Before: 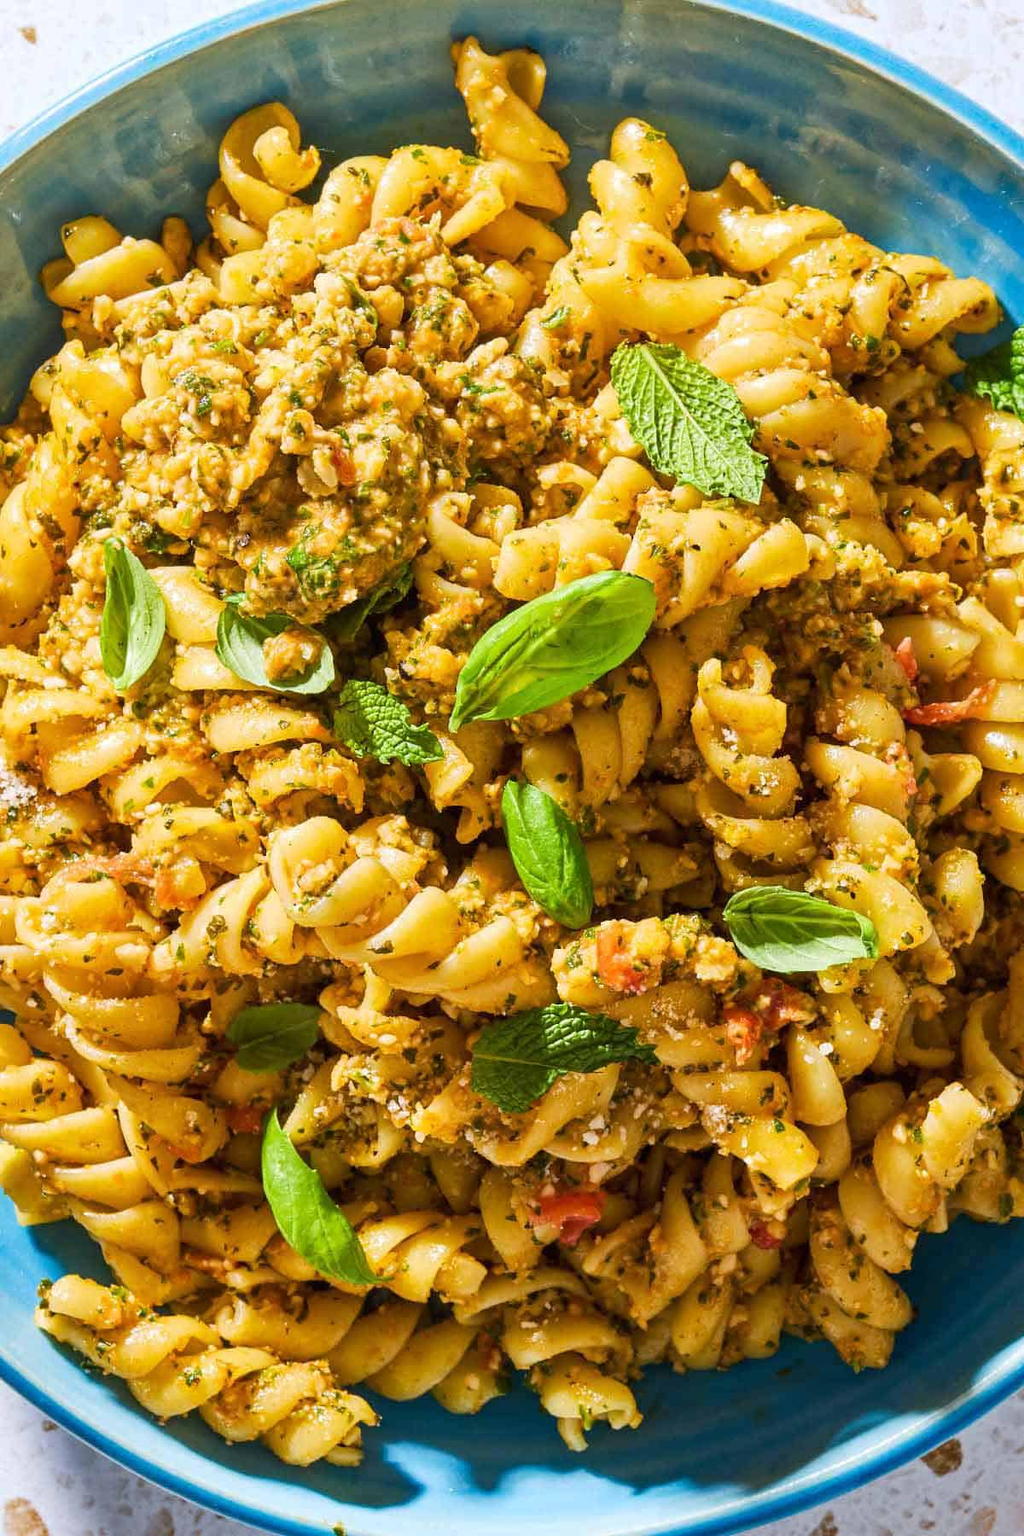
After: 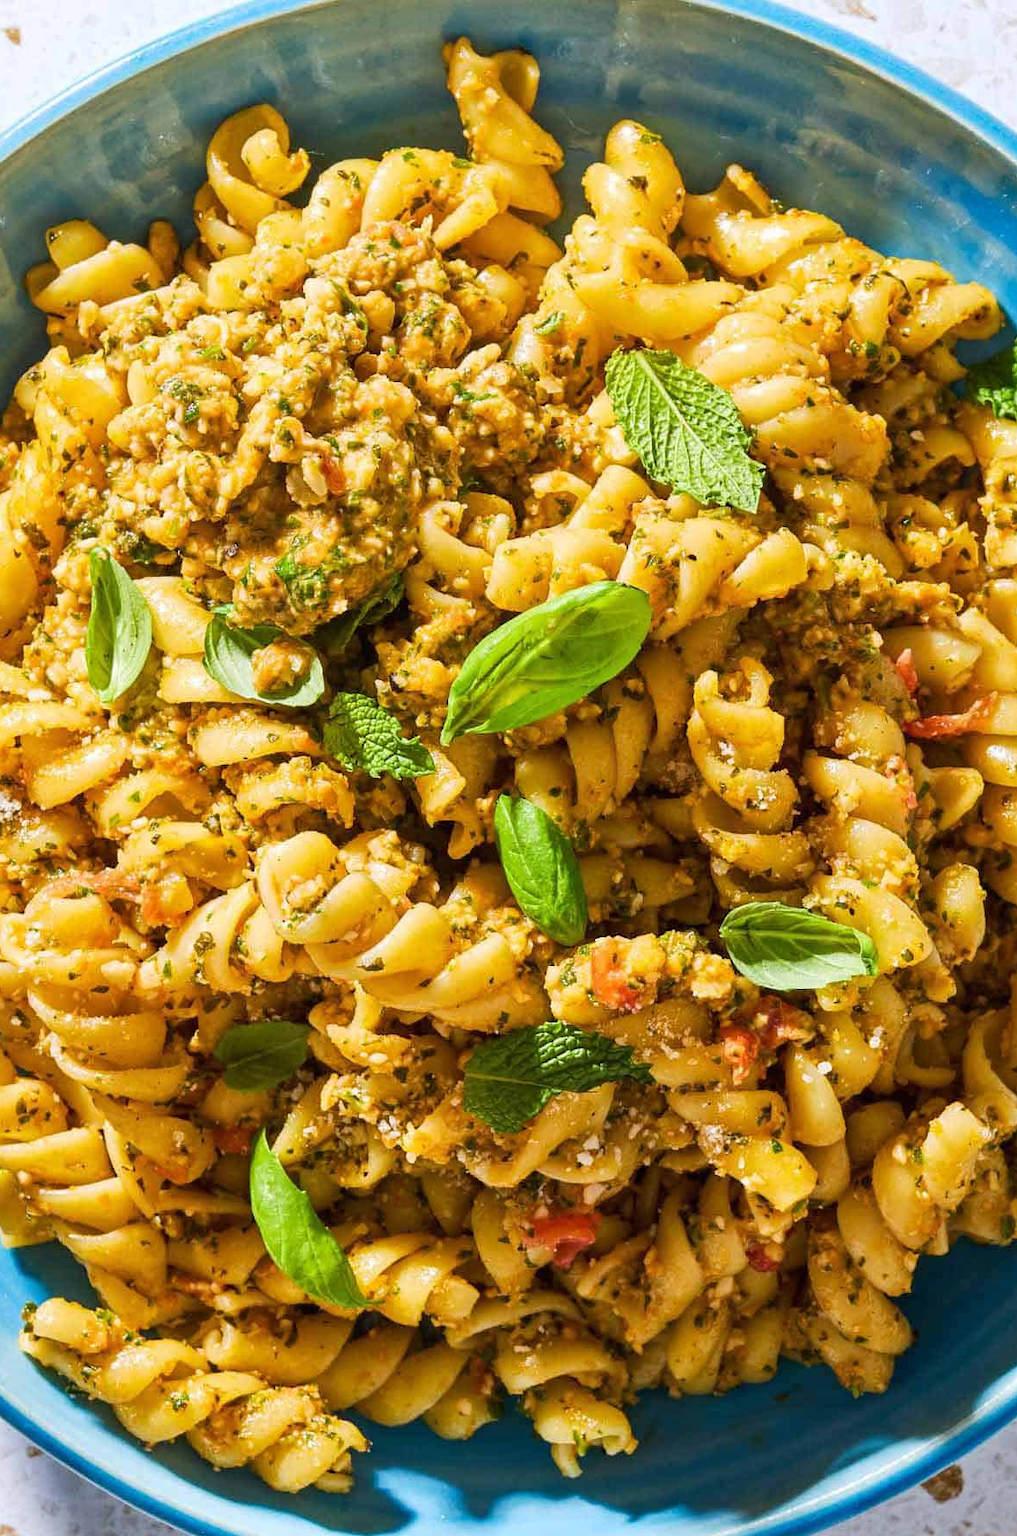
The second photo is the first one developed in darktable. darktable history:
crop and rotate: left 1.656%, right 0.732%, bottom 1.738%
